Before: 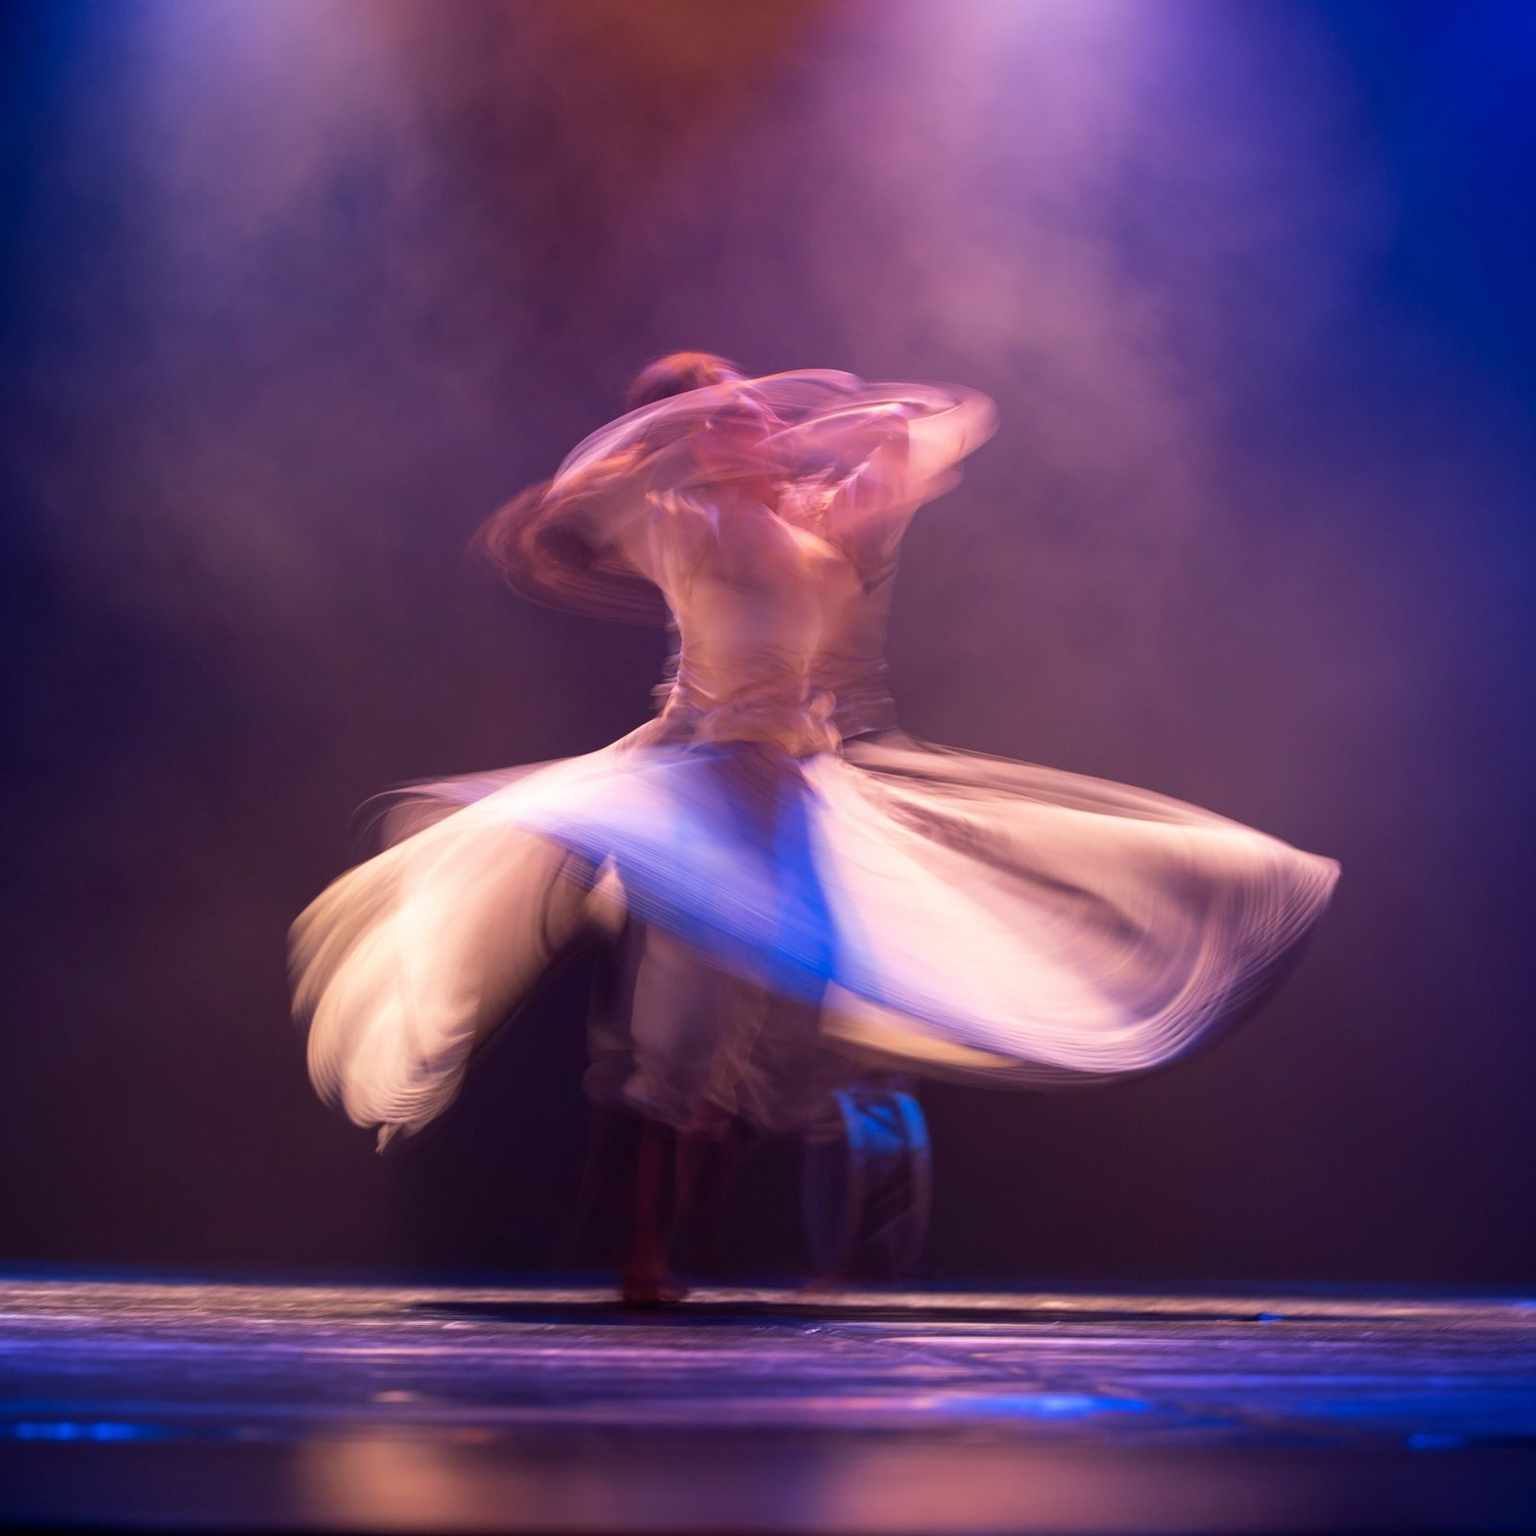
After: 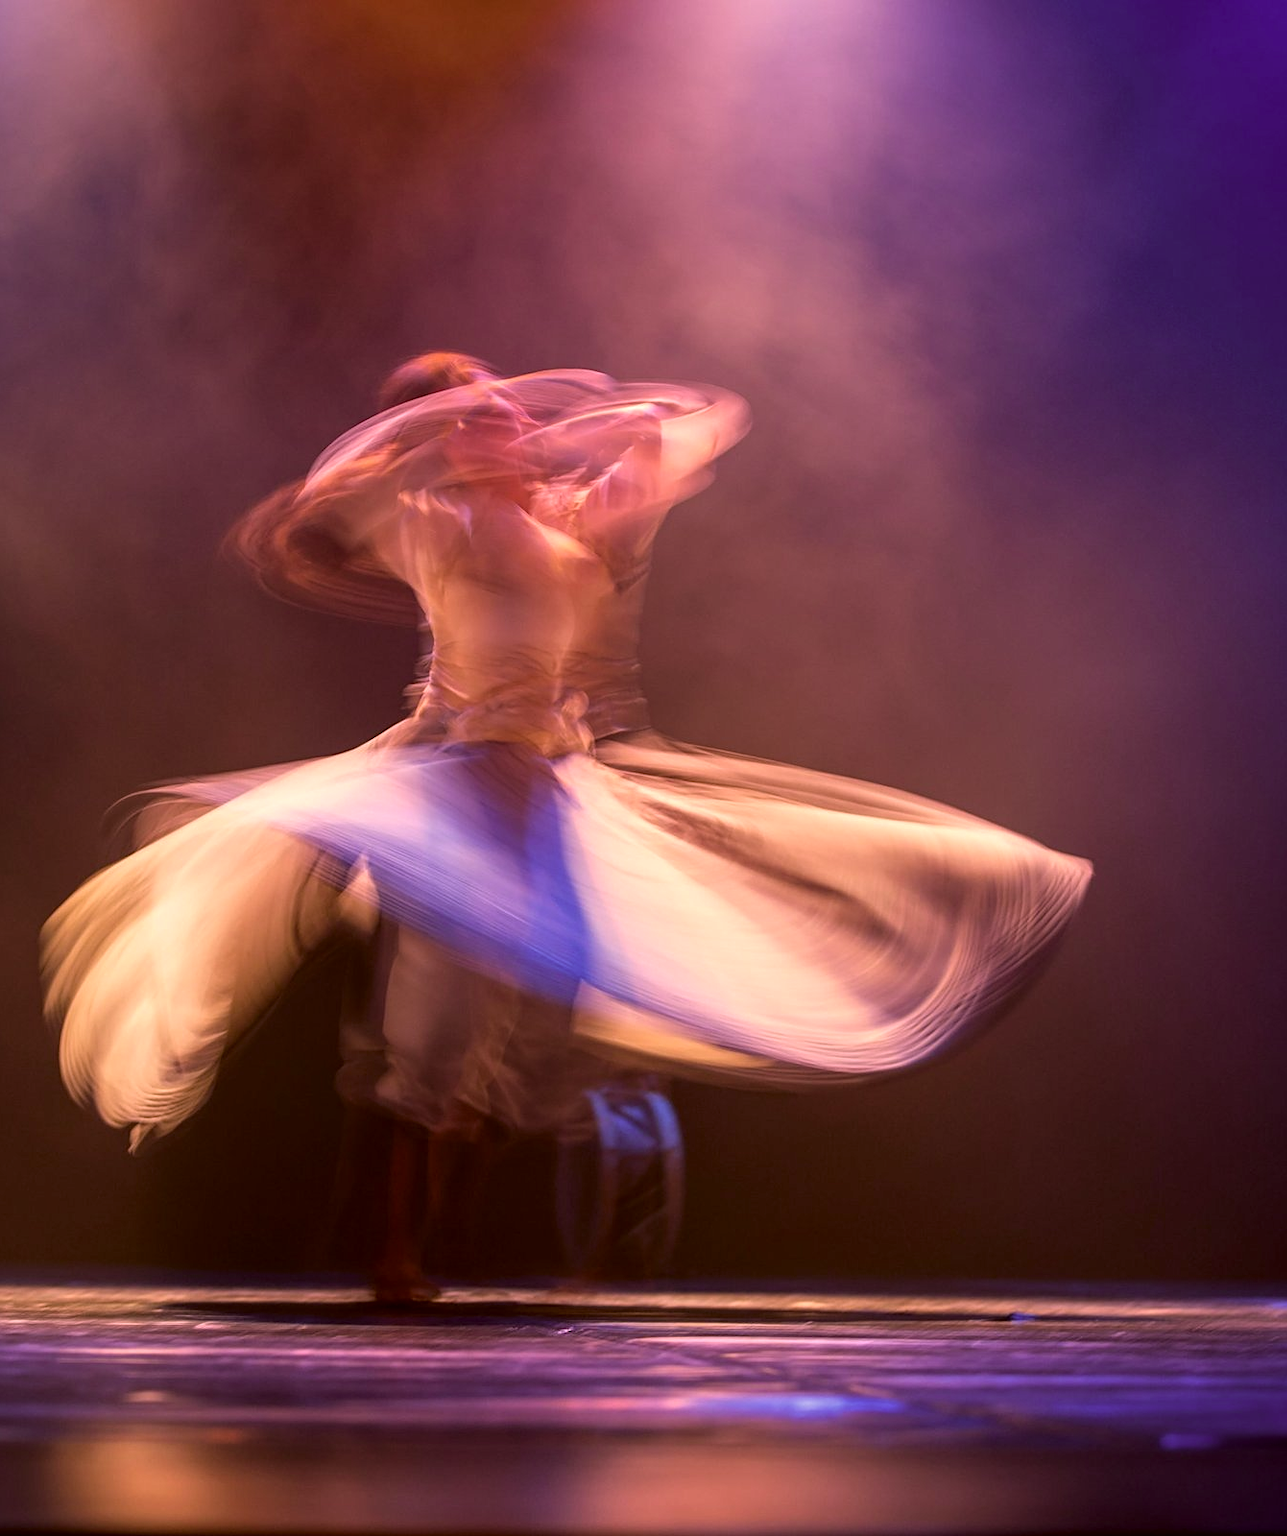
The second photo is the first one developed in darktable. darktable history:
color correction: highlights a* 8.98, highlights b* 15.09, shadows a* -0.49, shadows b* 26.52
sharpen: amount 0.2
local contrast: on, module defaults
crop: left 16.145%
